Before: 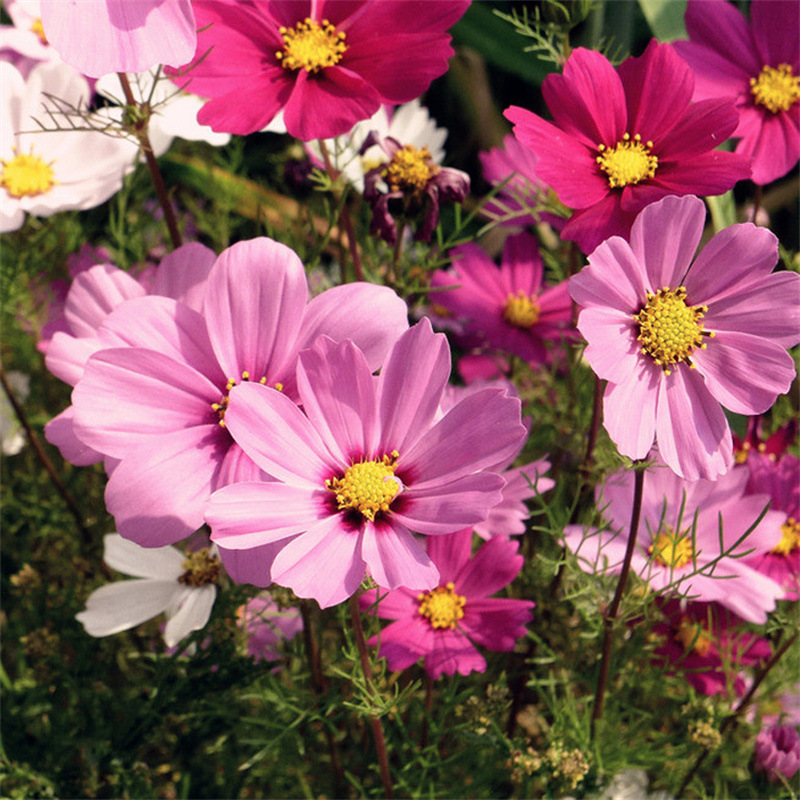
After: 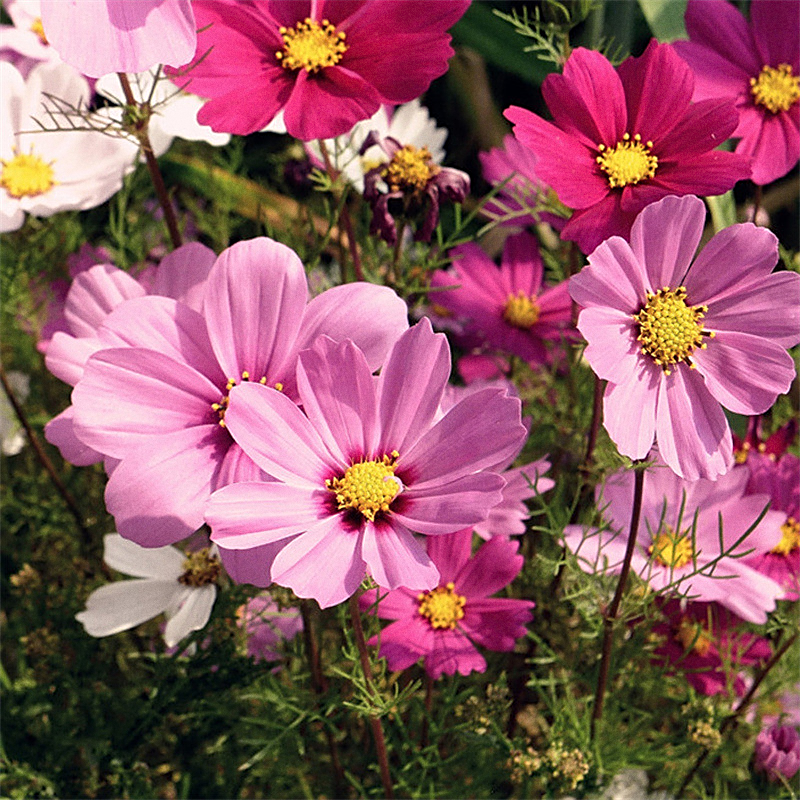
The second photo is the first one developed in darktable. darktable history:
sharpen: on, module defaults
grain: coarseness 0.09 ISO, strength 16.61%
